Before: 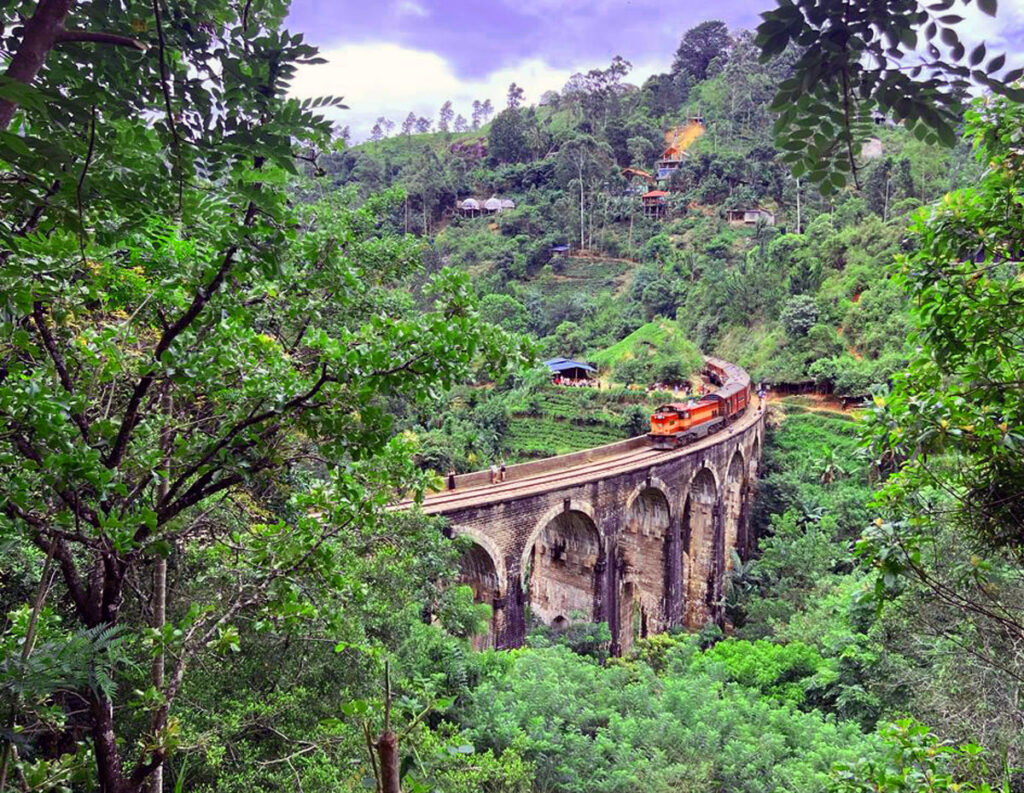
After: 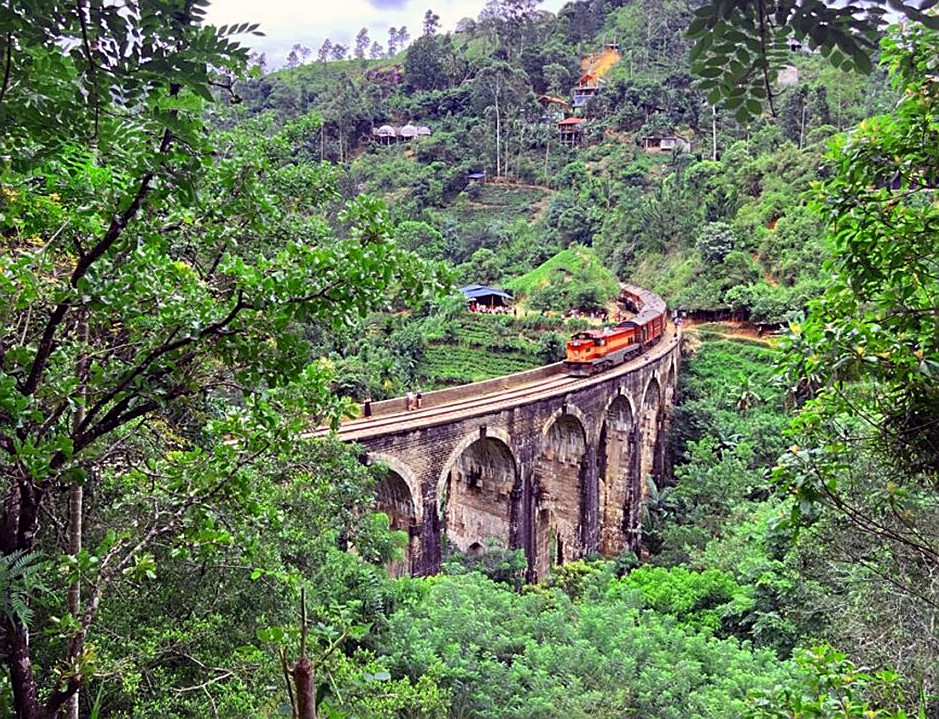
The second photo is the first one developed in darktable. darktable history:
crop and rotate: left 8.262%, top 9.226%
sharpen: radius 1.967
